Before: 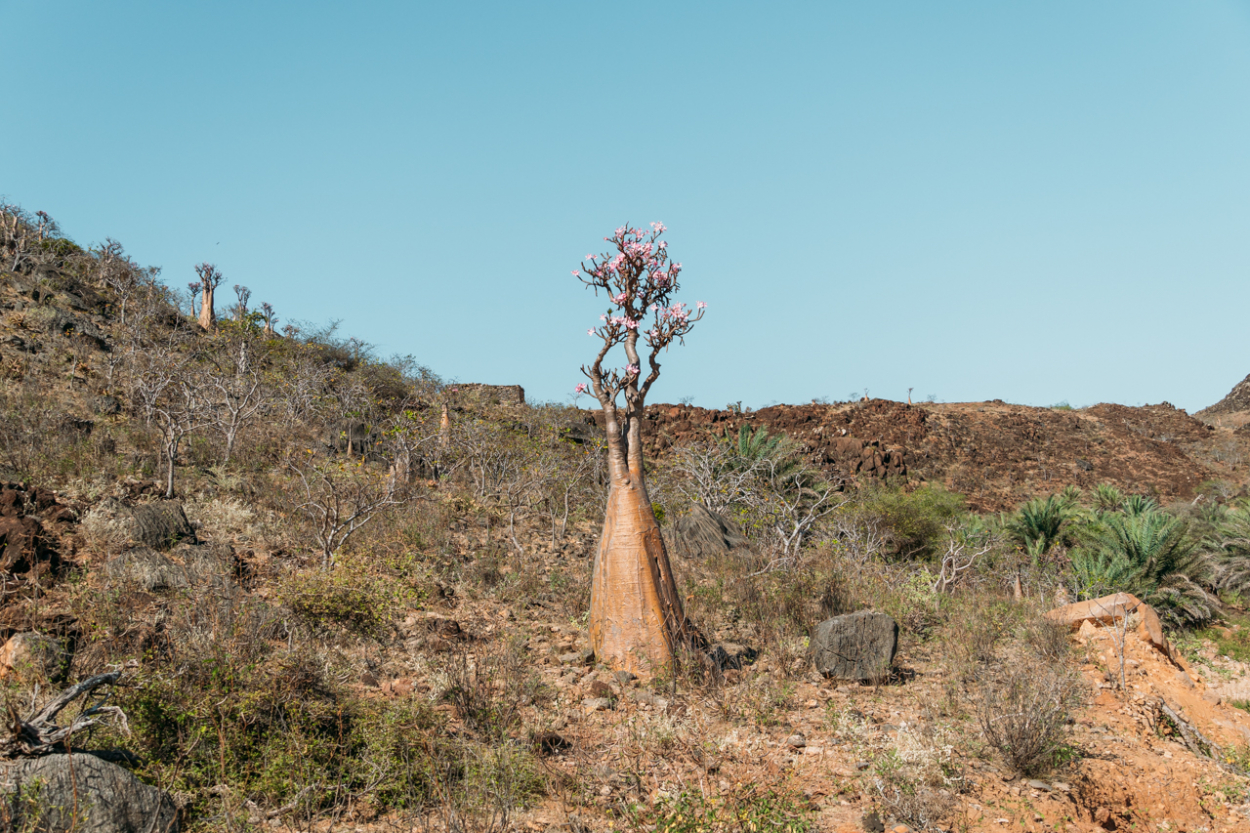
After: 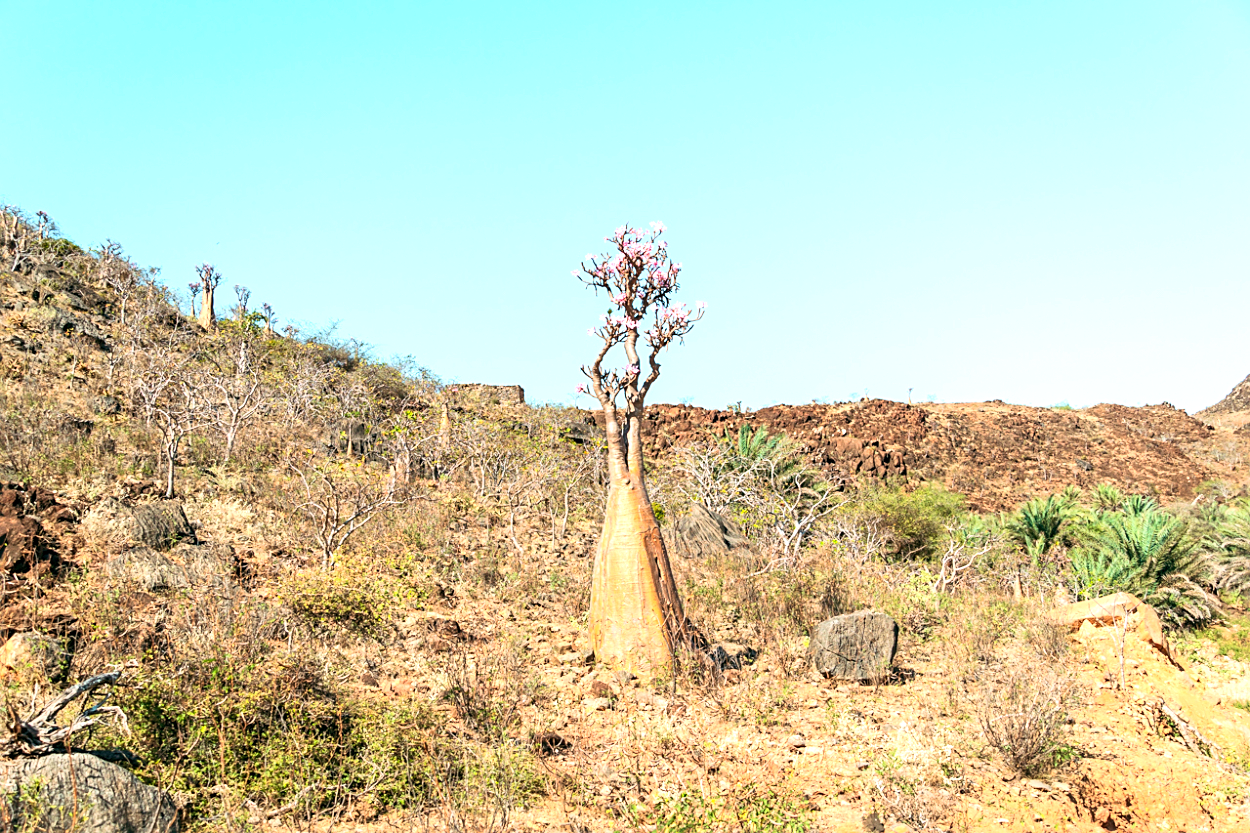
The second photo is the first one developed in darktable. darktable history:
velvia: on, module defaults
contrast brightness saturation: contrast 0.2, brightness 0.16, saturation 0.22
exposure: black level correction 0.001, exposure 0.955 EV, compensate exposure bias true, compensate highlight preservation false
base curve: curves: ch0 [(0, 0) (0.989, 0.992)], preserve colors none
sharpen: on, module defaults
